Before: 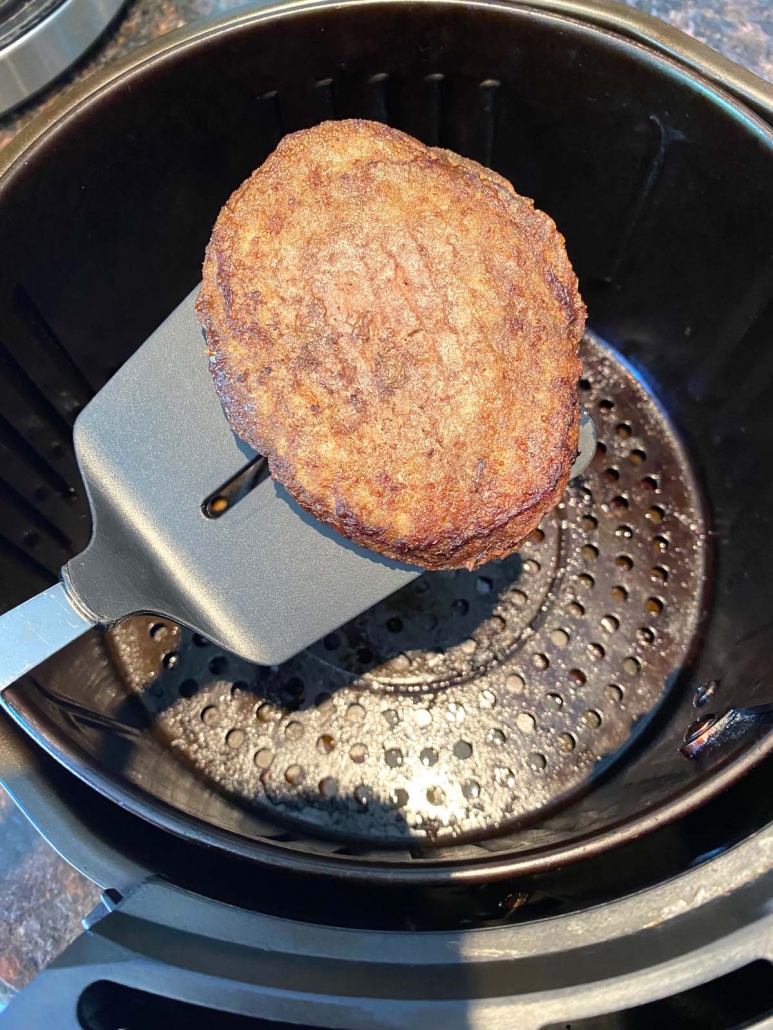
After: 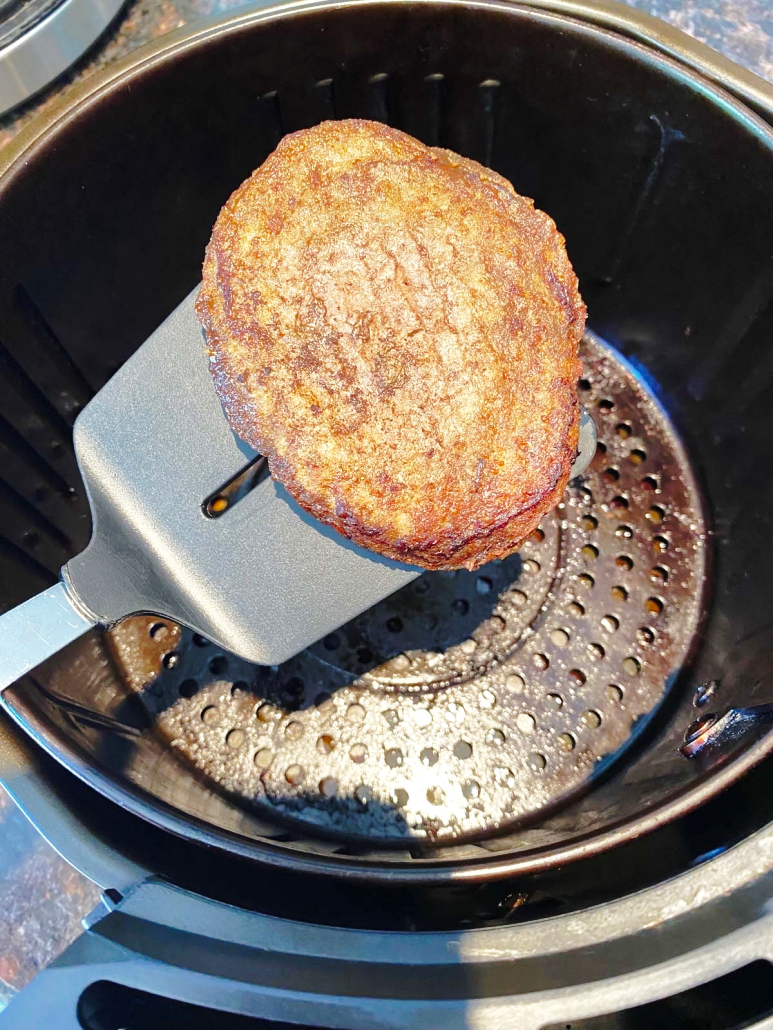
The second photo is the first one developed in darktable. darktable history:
shadows and highlights: shadows 39.54, highlights -59.98
base curve: curves: ch0 [(0, 0) (0.036, 0.037) (0.121, 0.228) (0.46, 0.76) (0.859, 0.983) (1, 1)], preserve colors none
